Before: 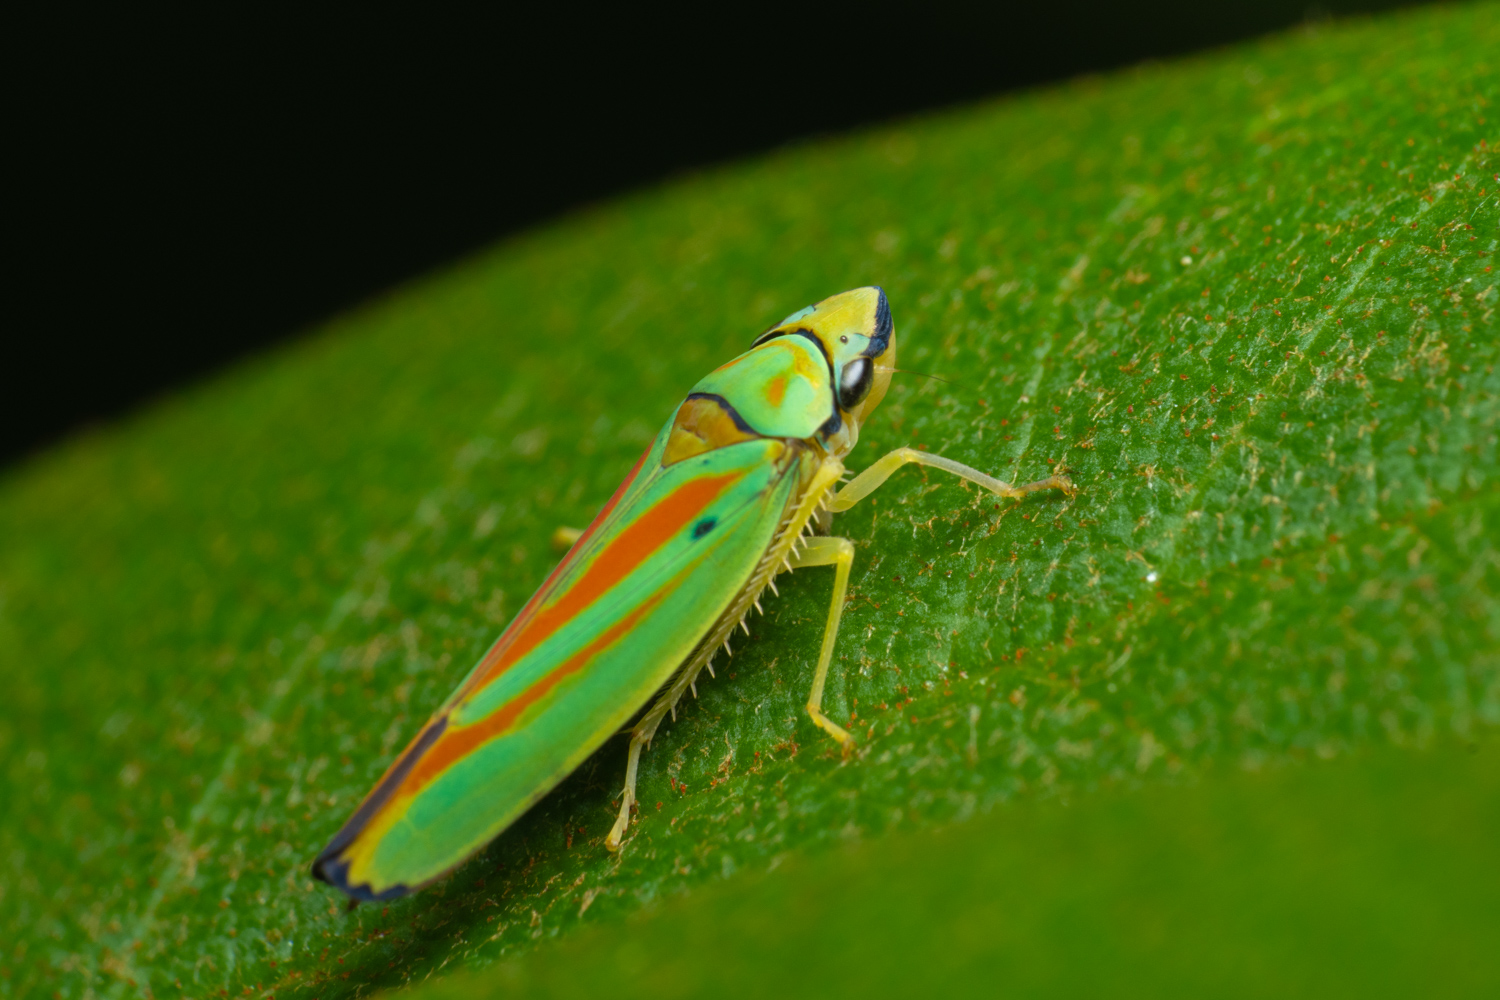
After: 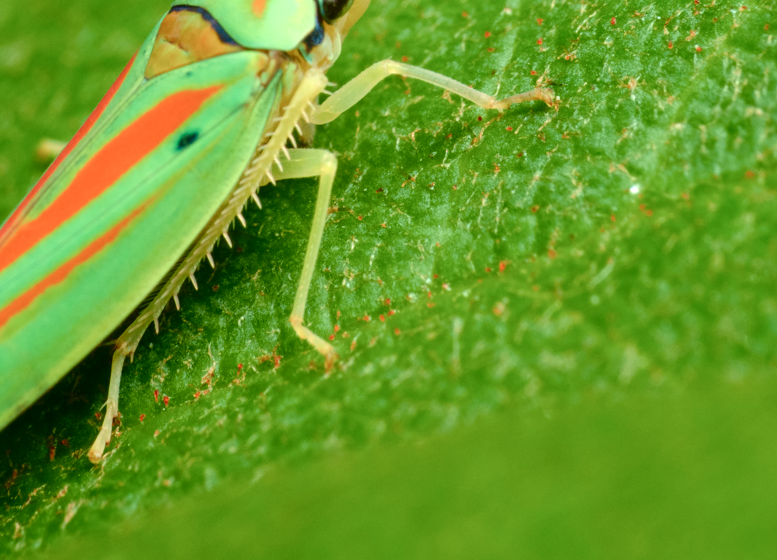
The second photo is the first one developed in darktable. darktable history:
color balance rgb: perceptual saturation grading › global saturation 20%, perceptual saturation grading › highlights -50%, perceptual saturation grading › shadows 30%, perceptual brilliance grading › global brilliance 10%, perceptual brilliance grading › shadows 15%
tone curve: curves: ch0 [(0, 0) (0.033, 0.016) (0.171, 0.127) (0.33, 0.331) (0.432, 0.475) (0.601, 0.665) (0.843, 0.876) (1, 1)]; ch1 [(0, 0) (0.339, 0.349) (0.445, 0.42) (0.476, 0.47) (0.501, 0.499) (0.516, 0.525) (0.548, 0.563) (0.584, 0.633) (0.728, 0.746) (1, 1)]; ch2 [(0, 0) (0.327, 0.324) (0.417, 0.44) (0.46, 0.453) (0.502, 0.498) (0.517, 0.524) (0.53, 0.554) (0.579, 0.599) (0.745, 0.704) (1, 1)], color space Lab, independent channels, preserve colors none
crop: left 34.479%, top 38.822%, right 13.718%, bottom 5.172%
